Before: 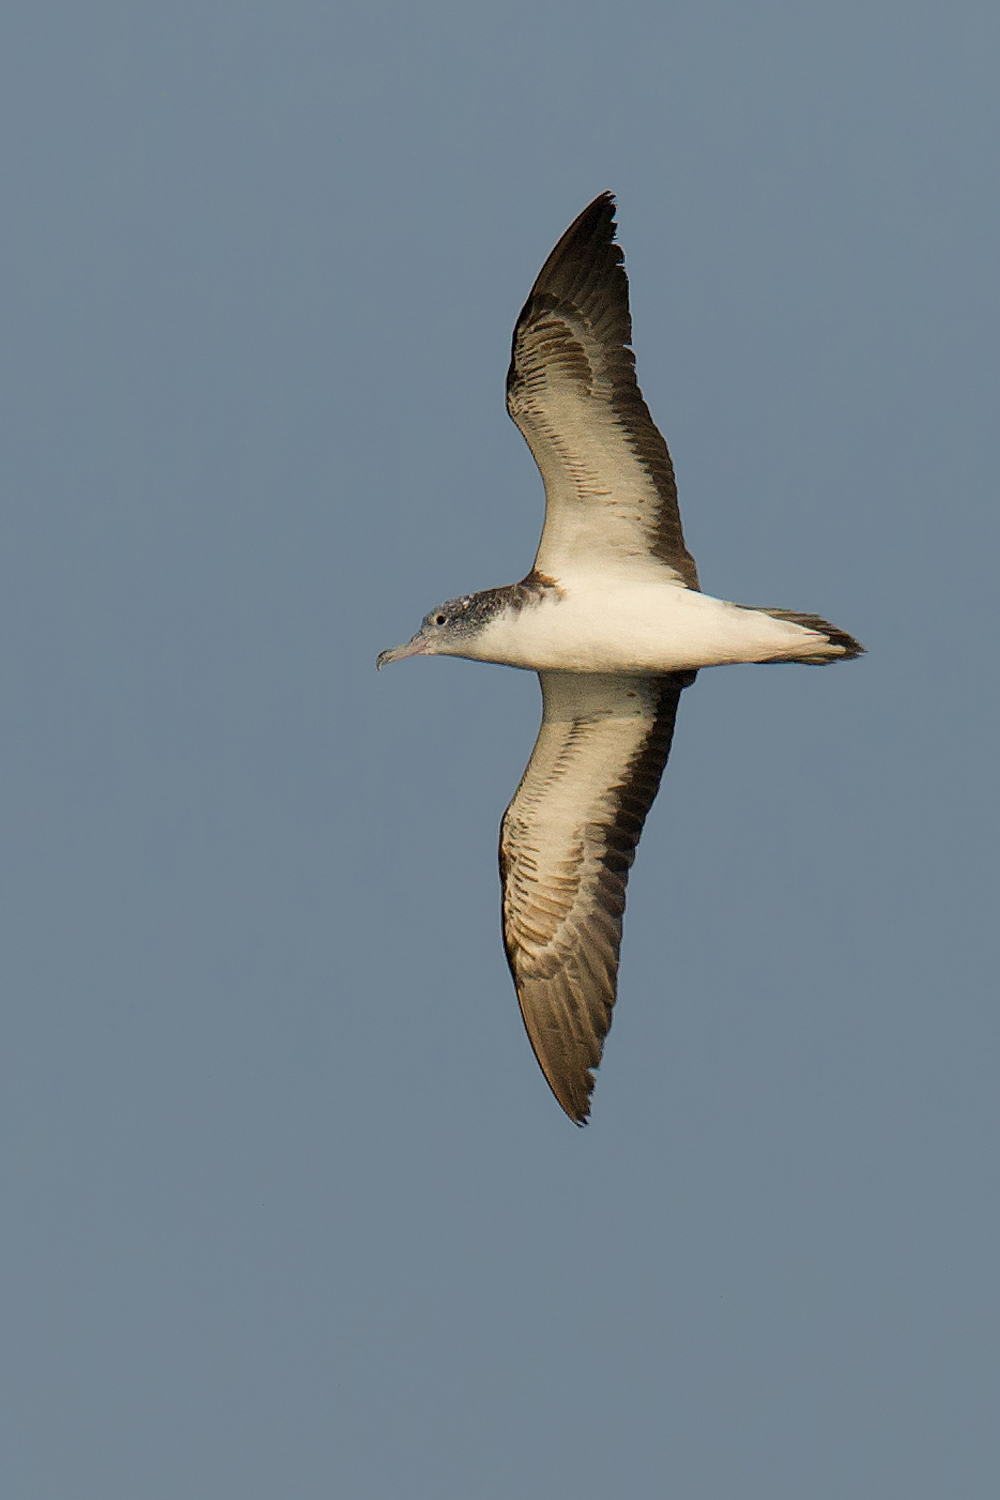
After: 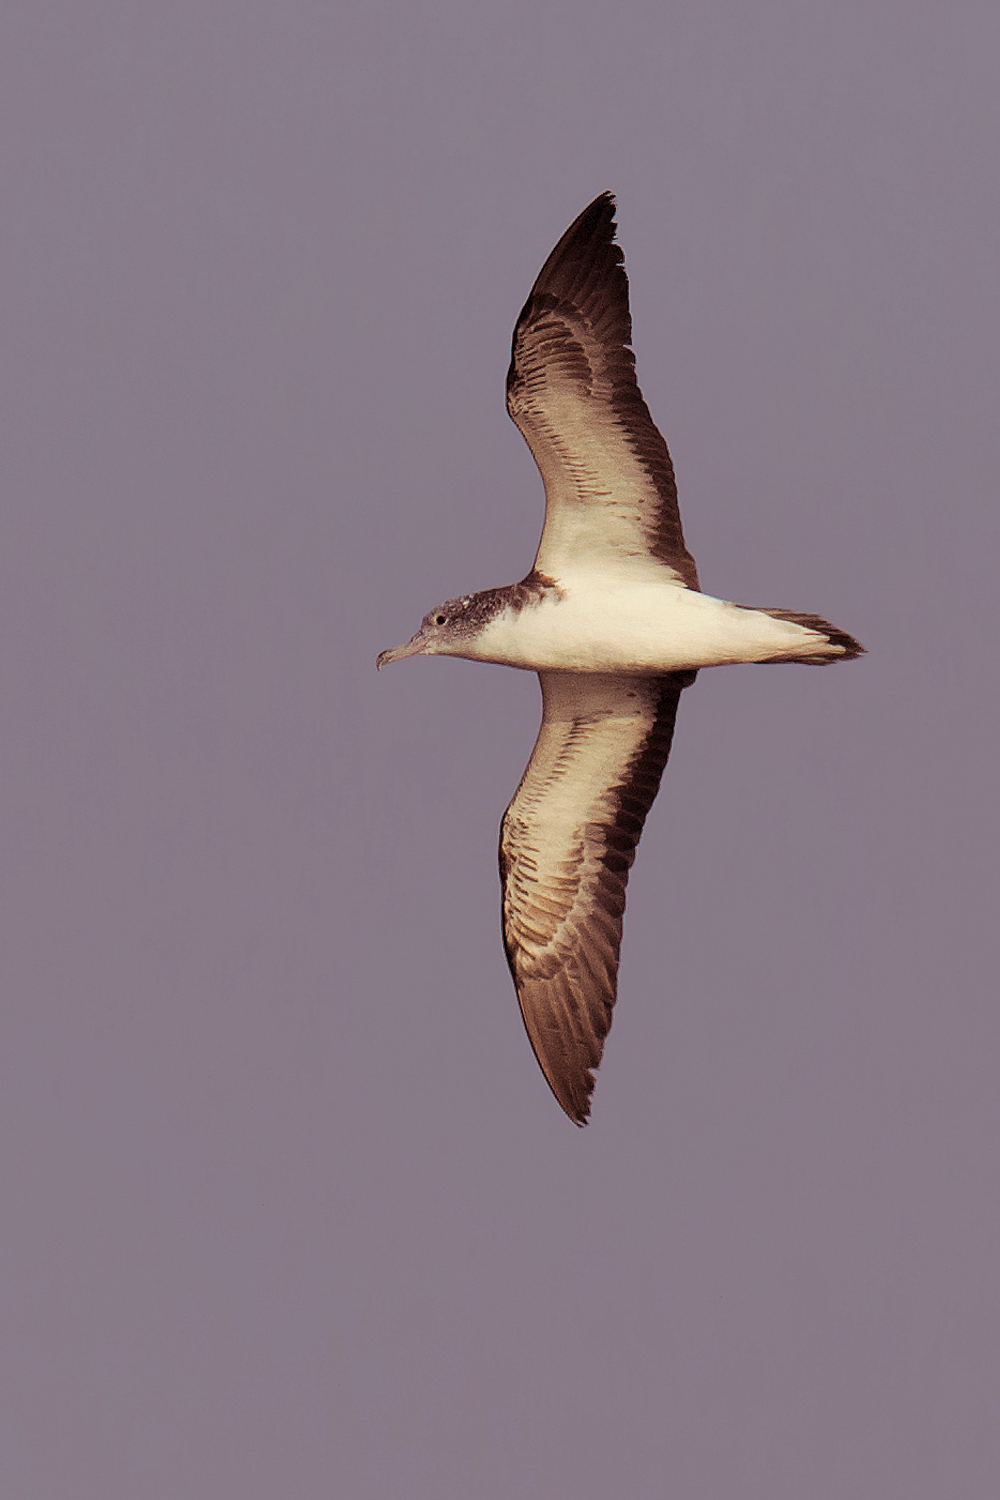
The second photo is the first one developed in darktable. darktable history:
split-toning: shadows › hue 360°
shadows and highlights: soften with gaussian
